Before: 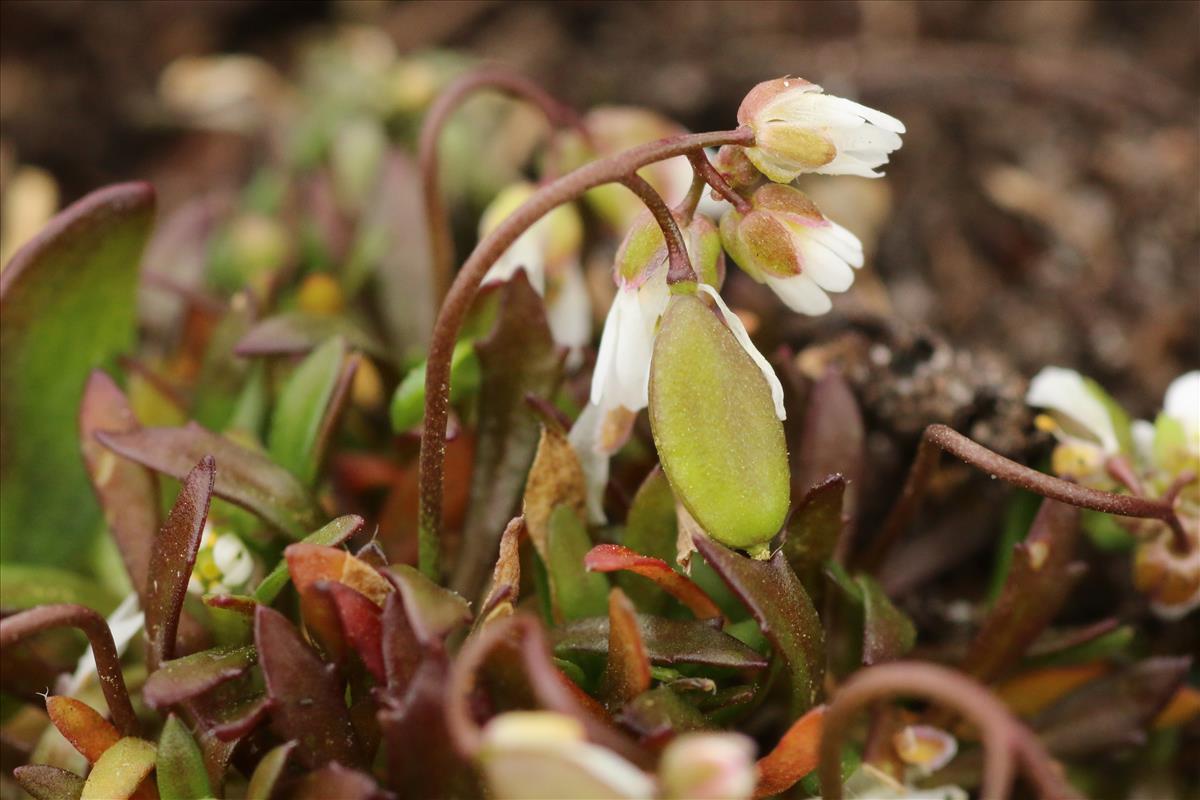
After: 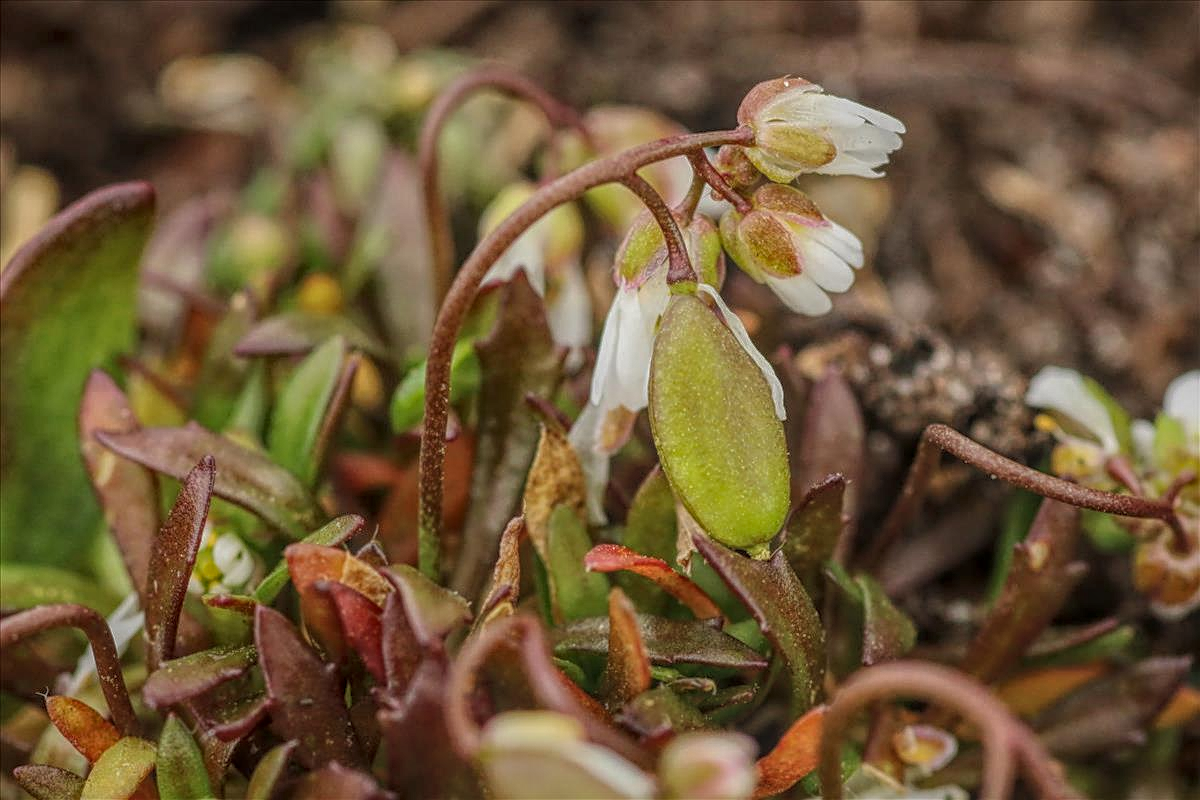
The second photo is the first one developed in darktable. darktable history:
sharpen: radius 2.529, amount 0.338
local contrast: highlights 20%, shadows 31%, detail 199%, midtone range 0.2
